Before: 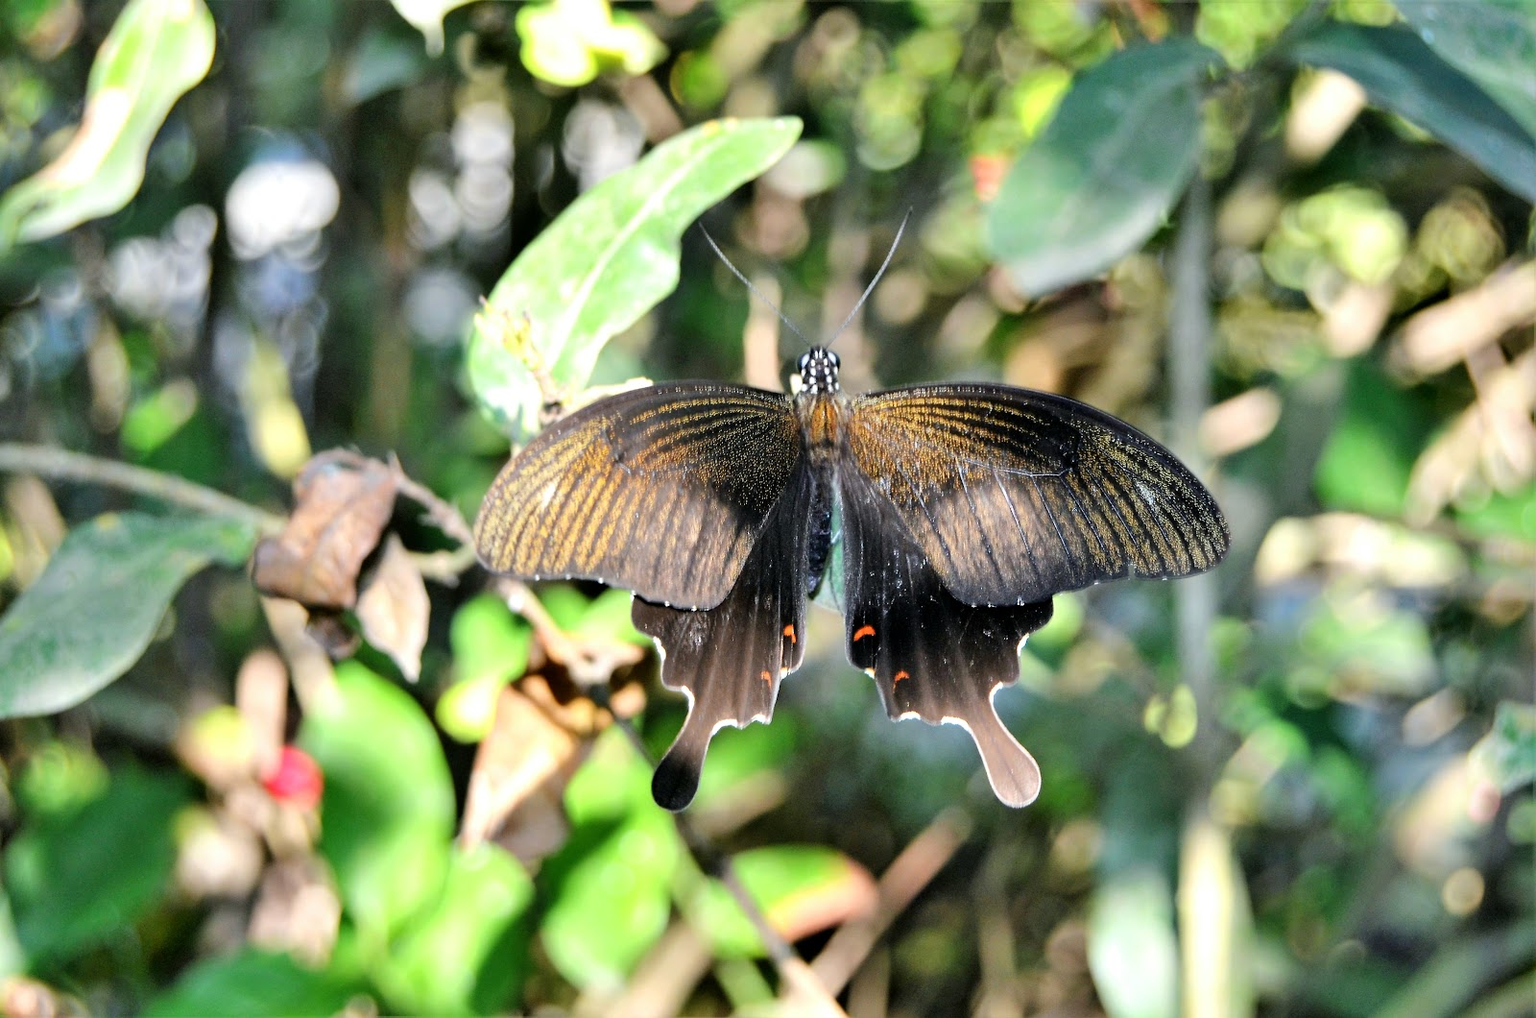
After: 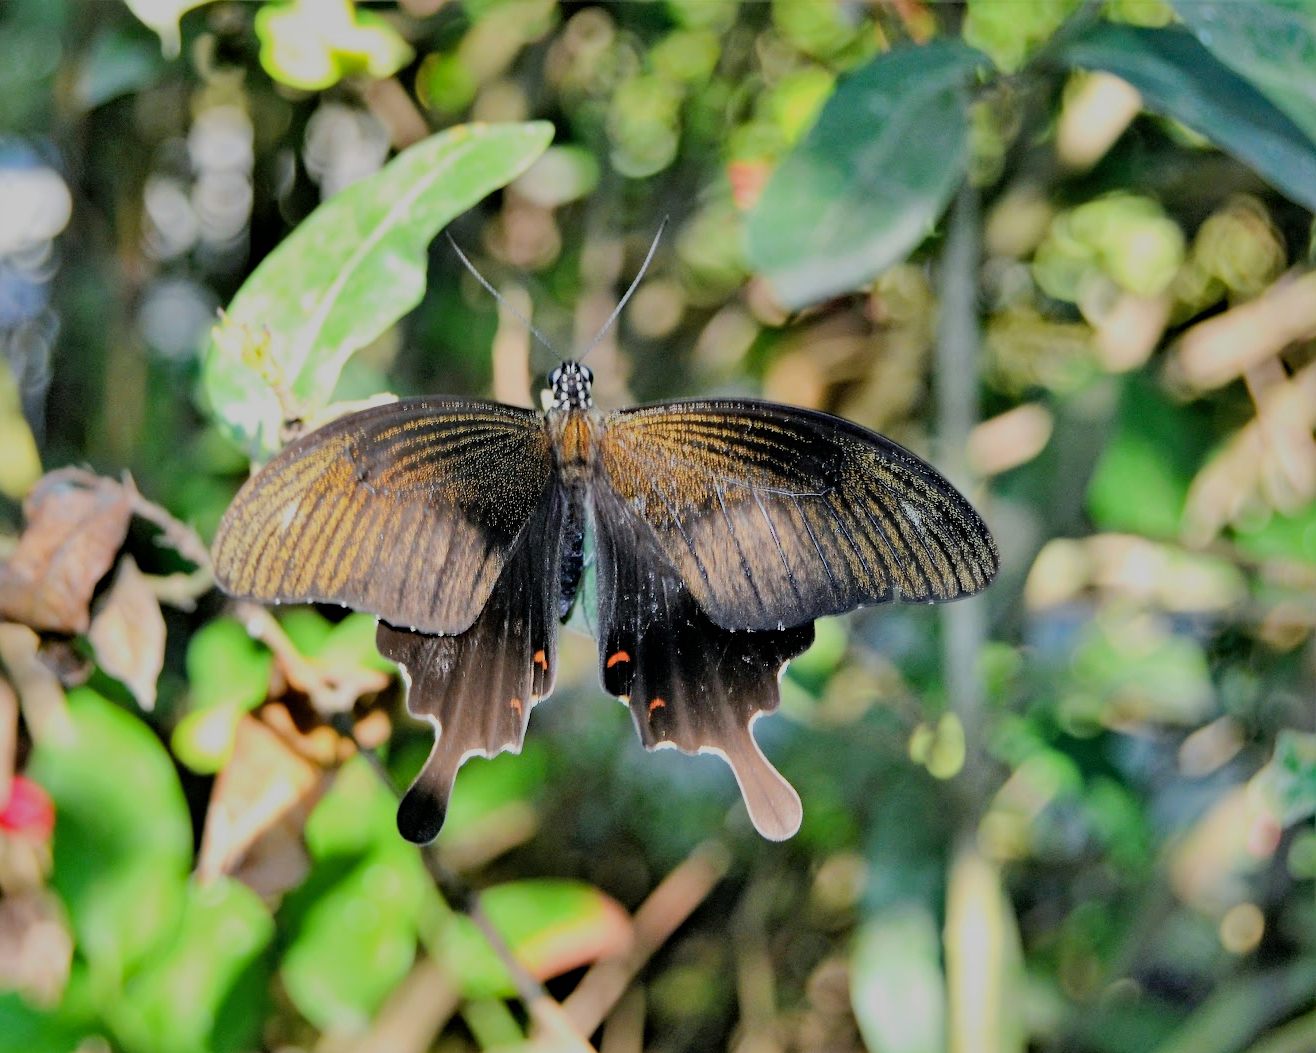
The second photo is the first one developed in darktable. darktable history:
crop: left 17.639%, bottom 0.018%
shadows and highlights: on, module defaults
haze removal: strength 0.245, distance 0.256, adaptive false
filmic rgb: black relative exposure -7.65 EV, white relative exposure 4.56 EV, hardness 3.61, contrast in shadows safe
